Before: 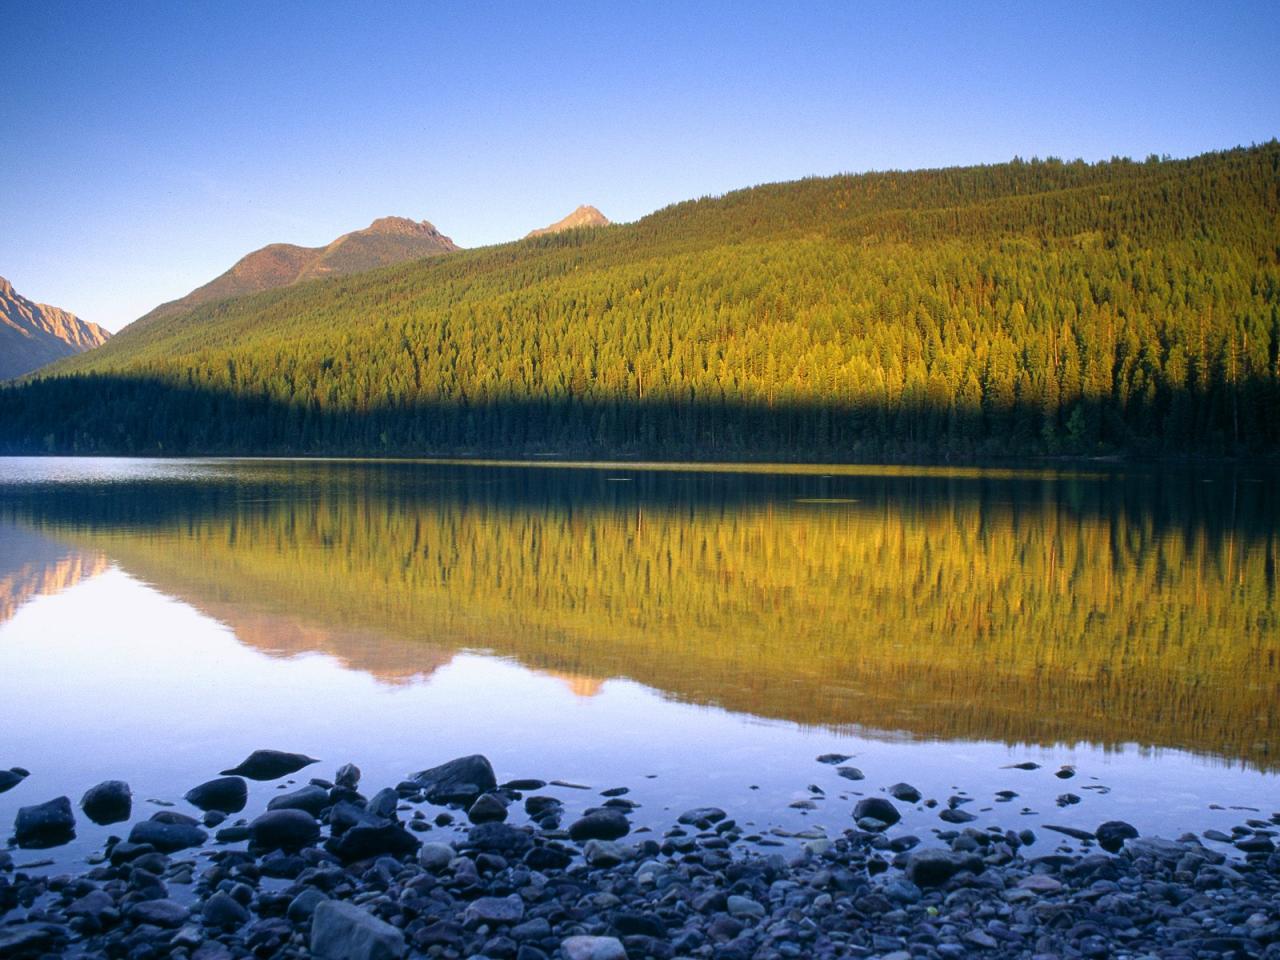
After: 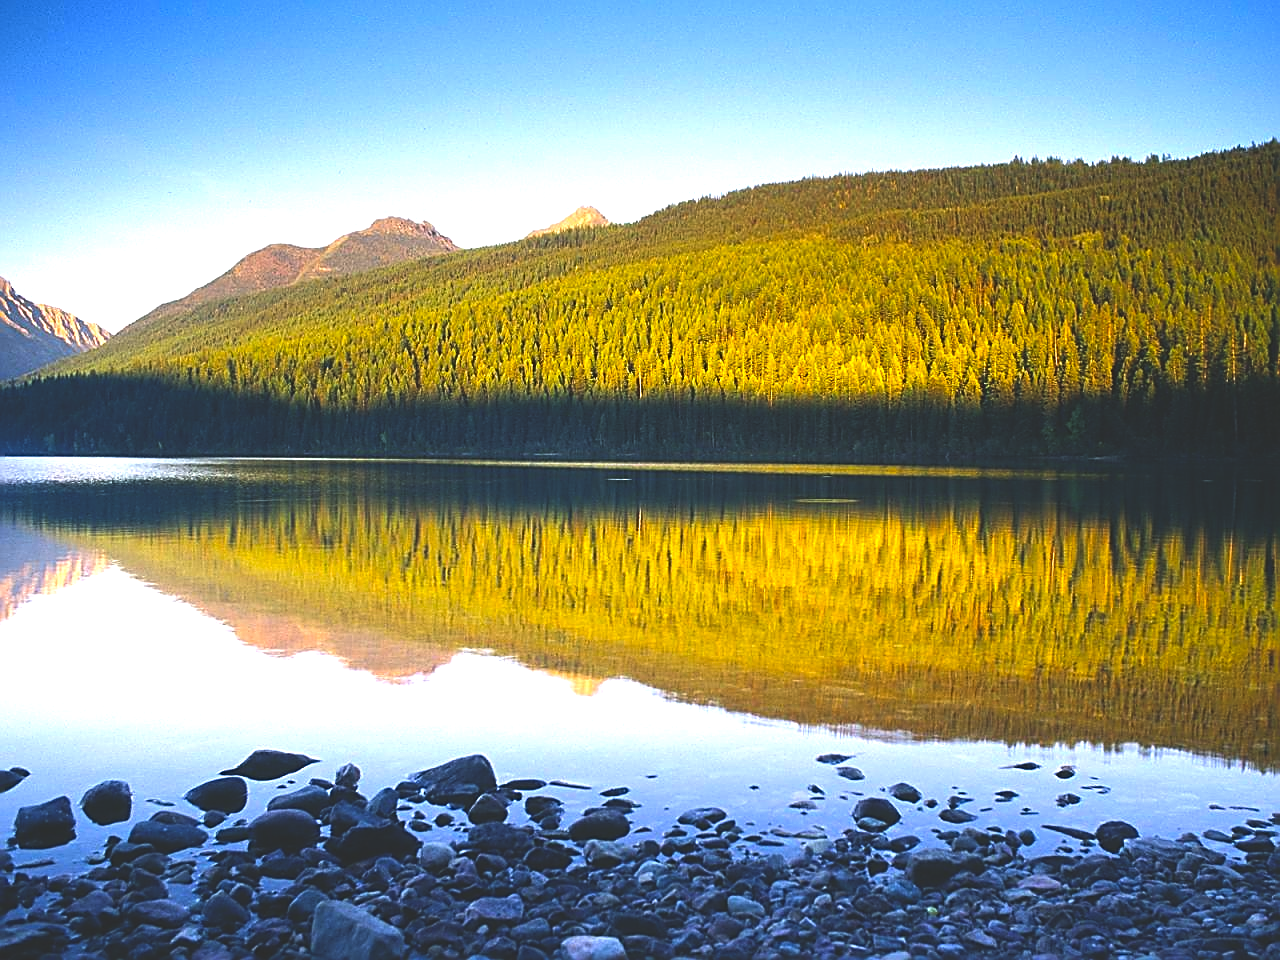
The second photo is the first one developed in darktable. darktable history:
exposure: black level correction -0.032, compensate highlight preservation false
sharpen: amount 0.897
color balance rgb: linear chroma grading › global chroma 15.236%, perceptual saturation grading › global saturation 19.295%, perceptual brilliance grading › highlights 10.093%, perceptual brilliance grading › shadows -4.803%
tone equalizer: -8 EV -0.441 EV, -7 EV -0.422 EV, -6 EV -0.299 EV, -5 EV -0.185 EV, -3 EV 0.194 EV, -2 EV 0.355 EV, -1 EV 0.402 EV, +0 EV 0.396 EV, edges refinement/feathering 500, mask exposure compensation -1.57 EV, preserve details no
